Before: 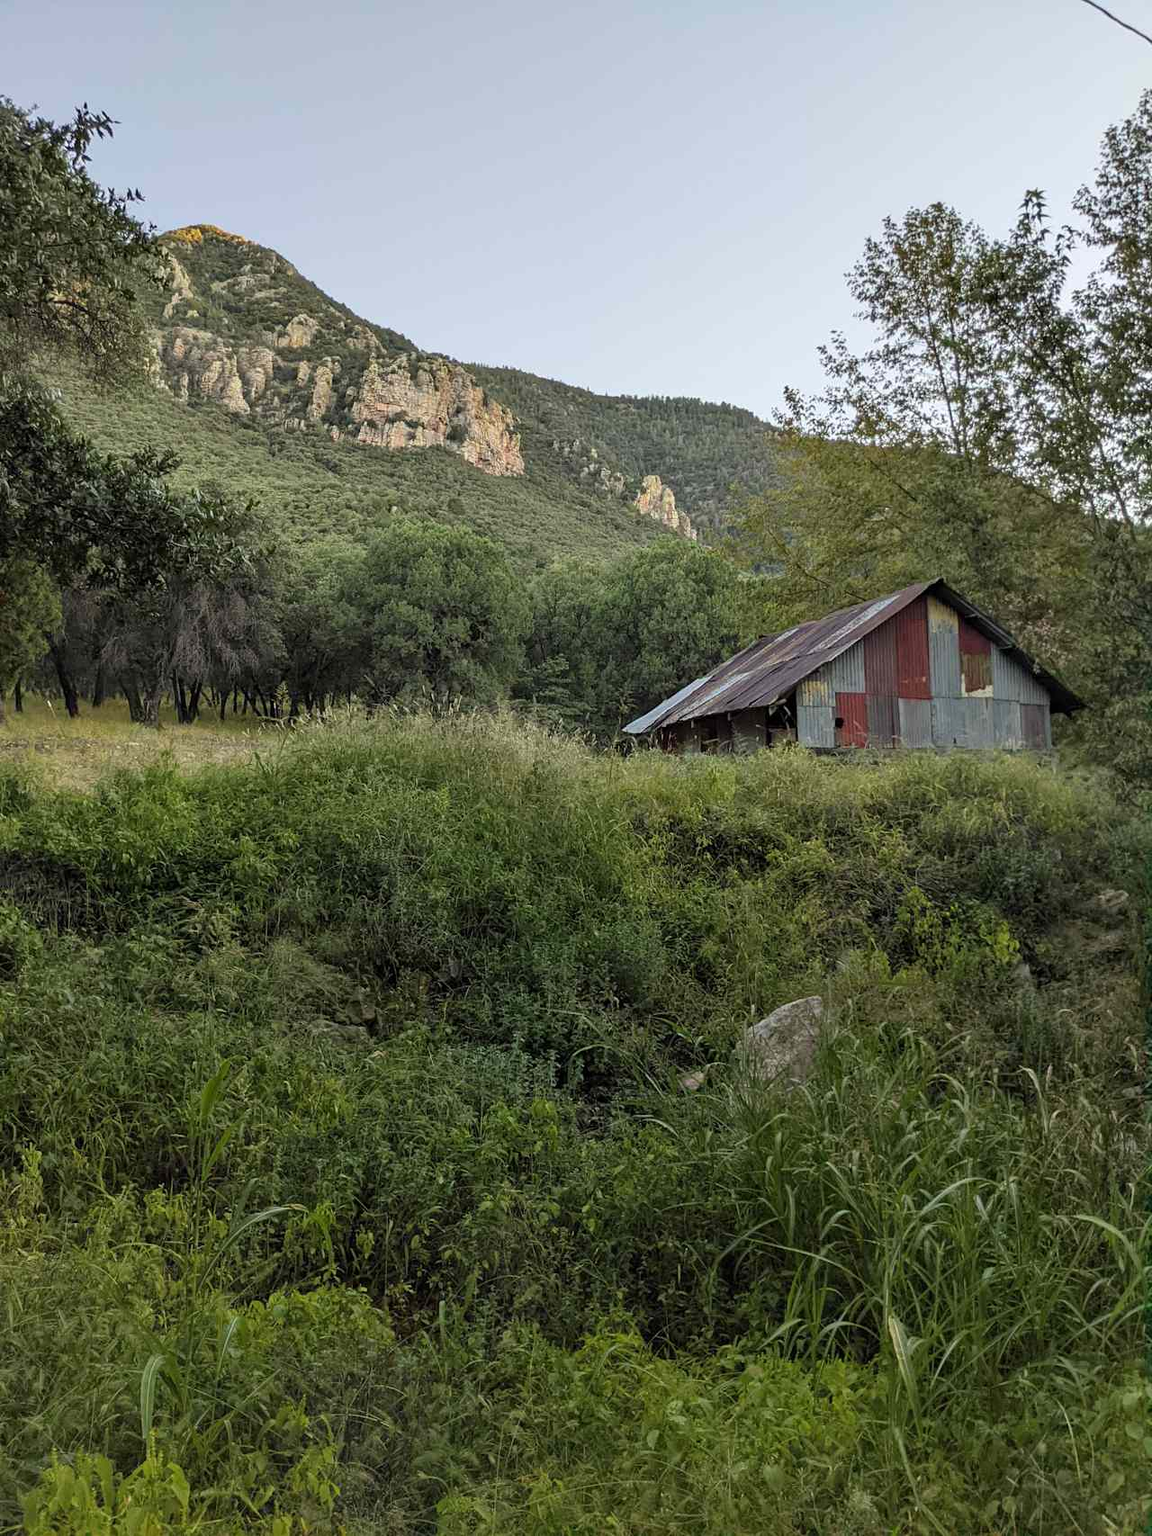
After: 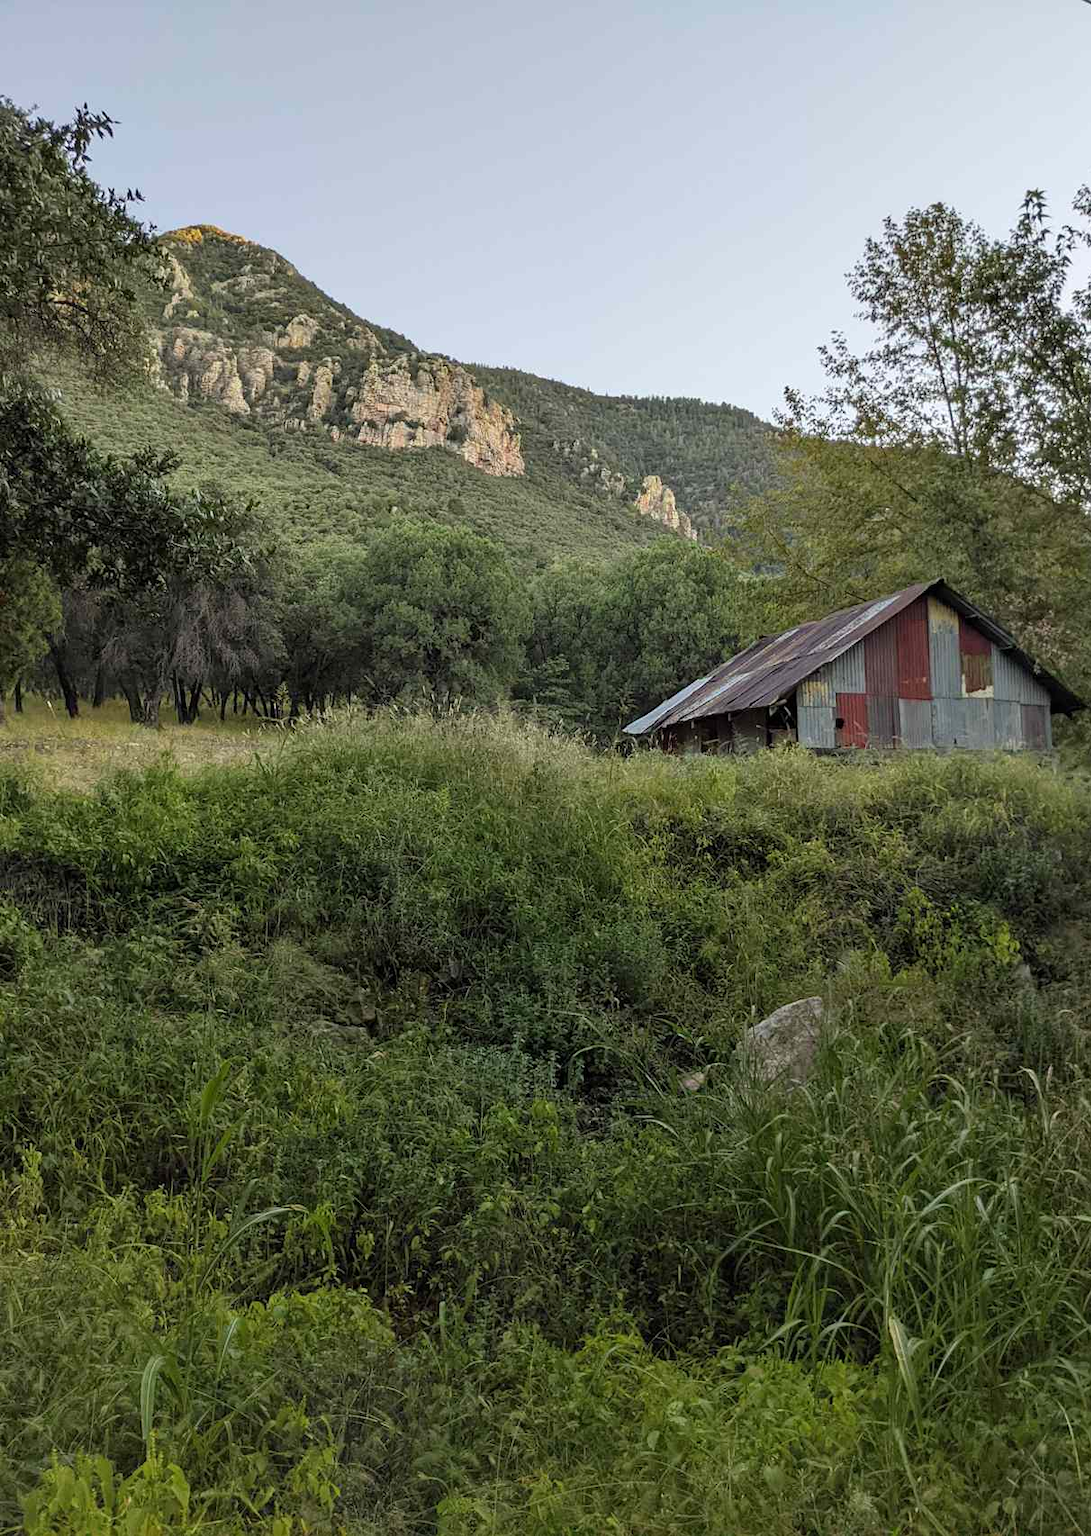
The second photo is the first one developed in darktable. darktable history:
crop and rotate: left 0%, right 5.308%
